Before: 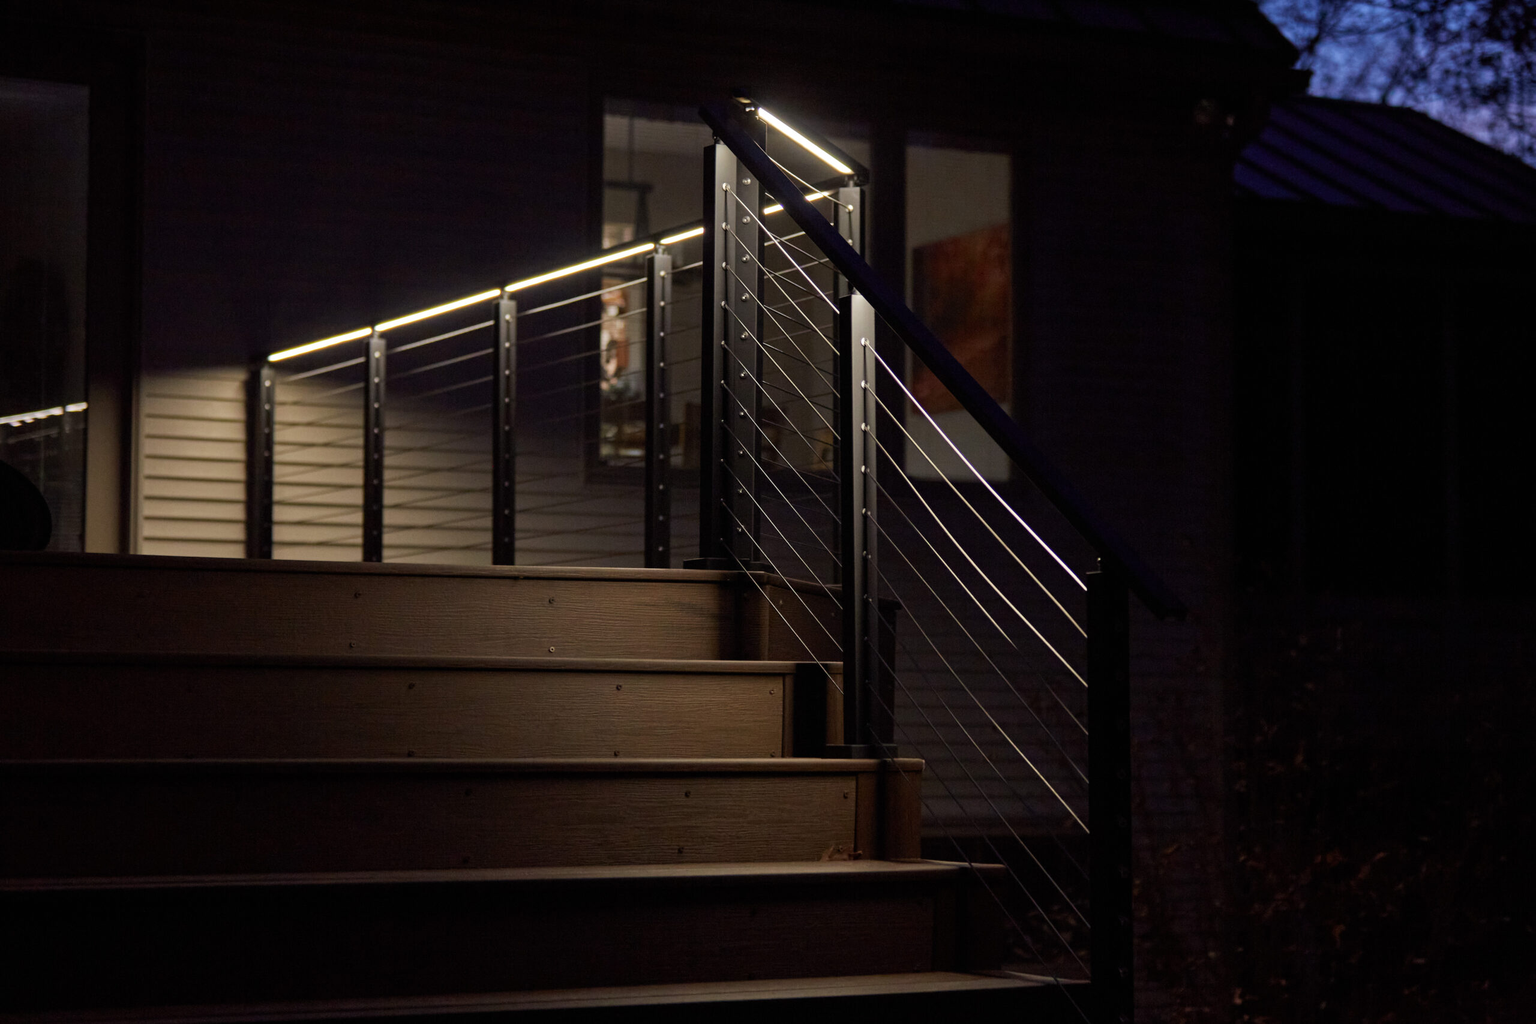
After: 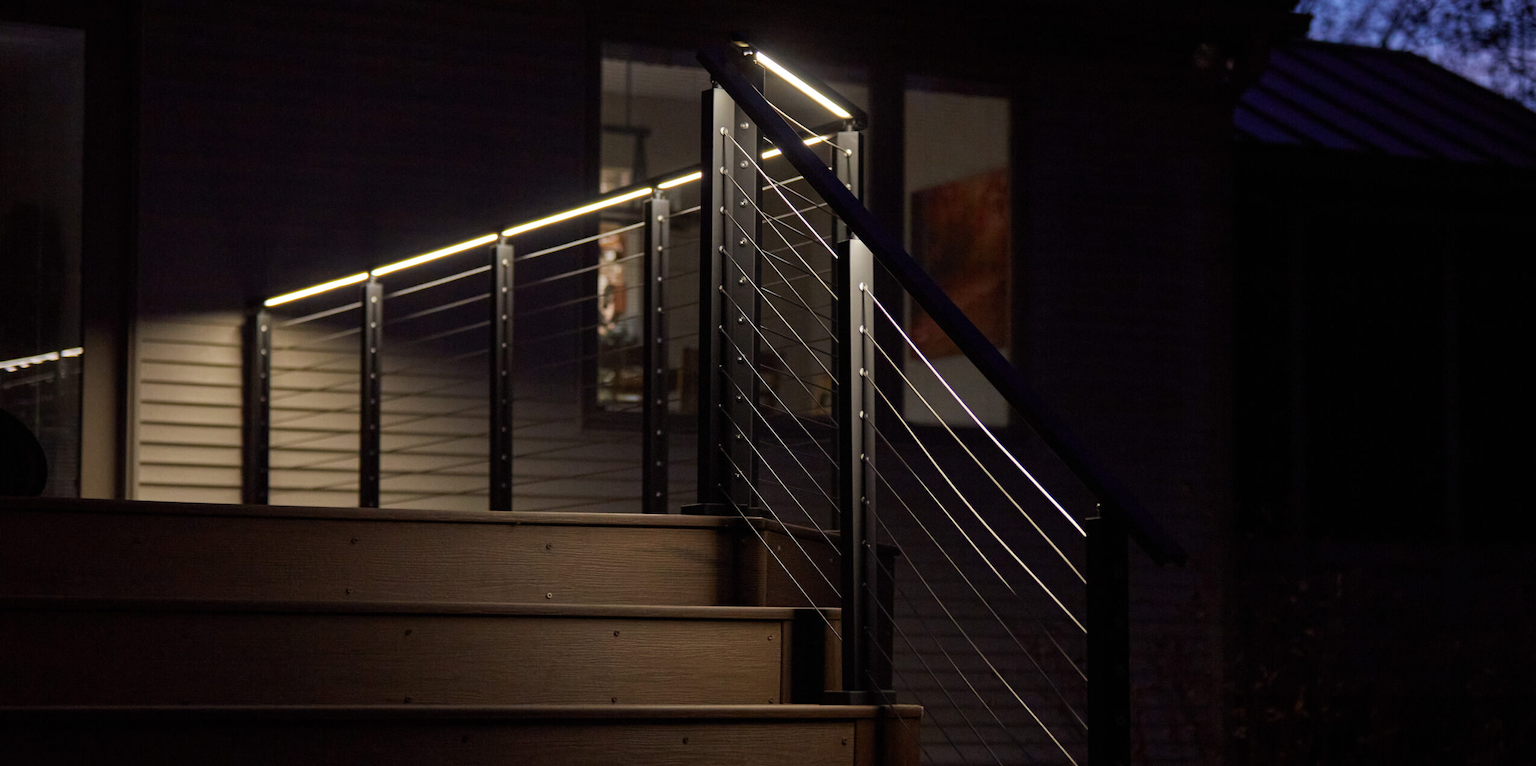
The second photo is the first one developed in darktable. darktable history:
crop: left 0.317%, top 5.526%, bottom 19.896%
